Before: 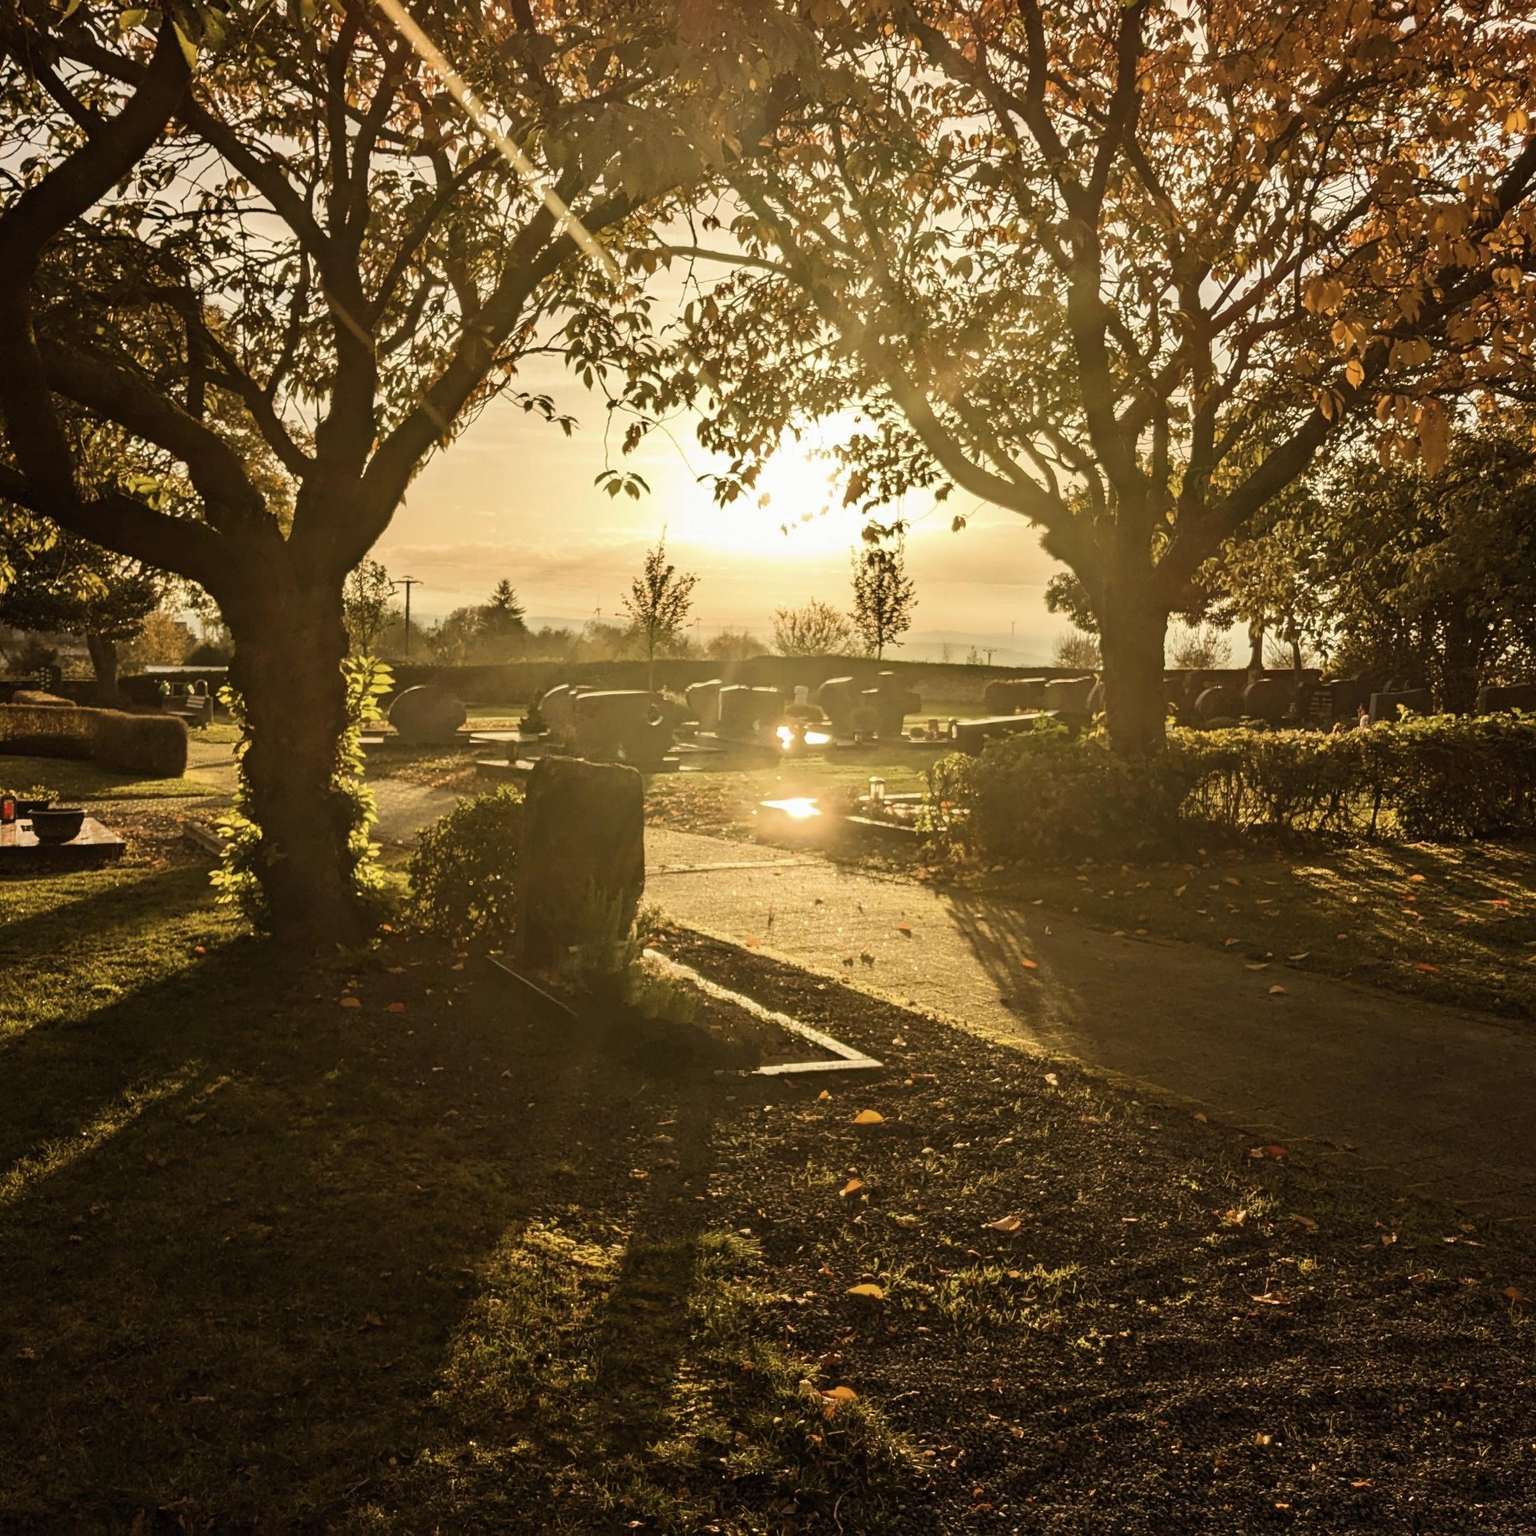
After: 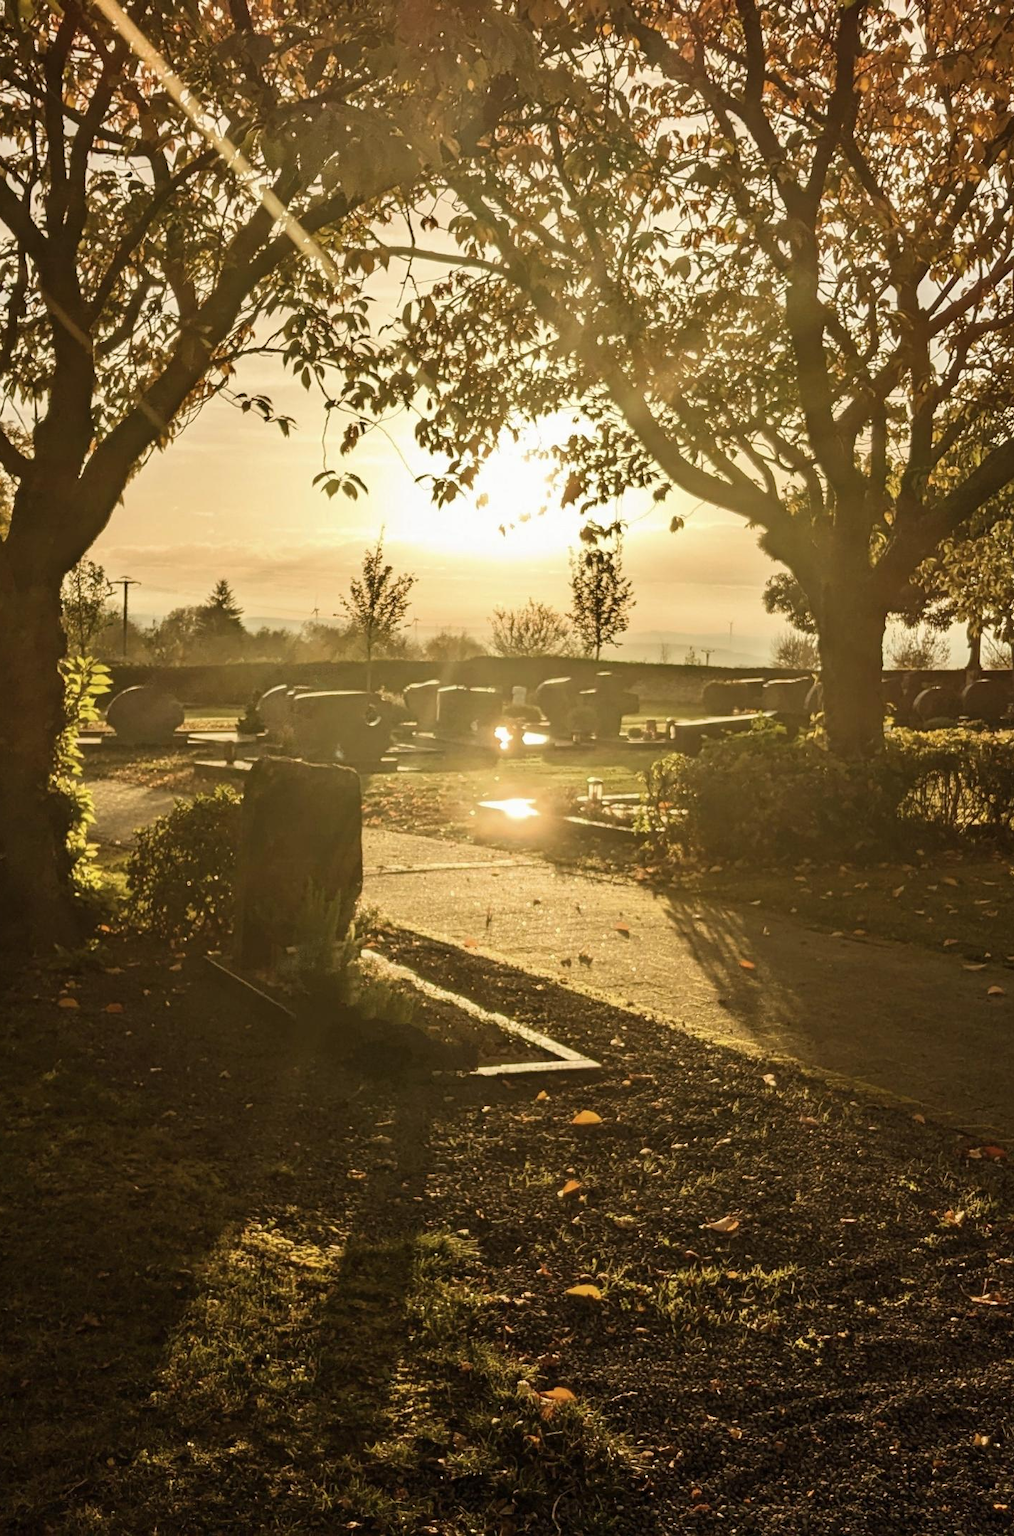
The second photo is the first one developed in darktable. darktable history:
crop and rotate: left 18.442%, right 15.508%
color balance: contrast fulcrum 17.78%
